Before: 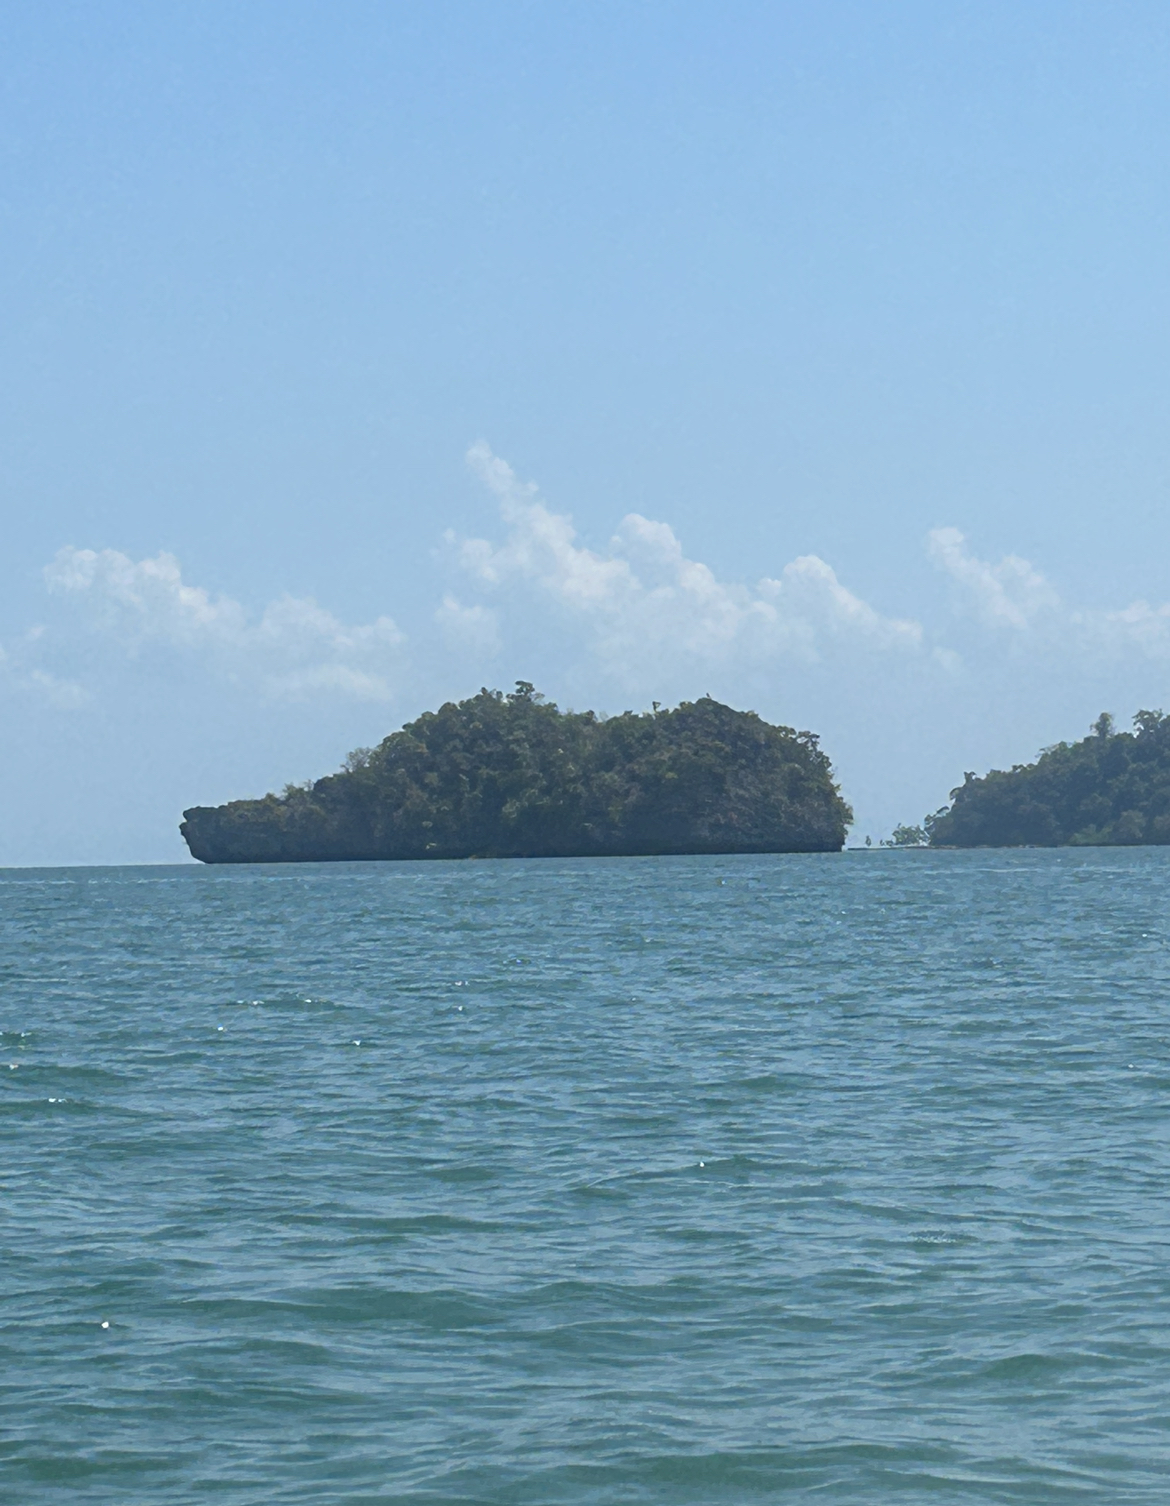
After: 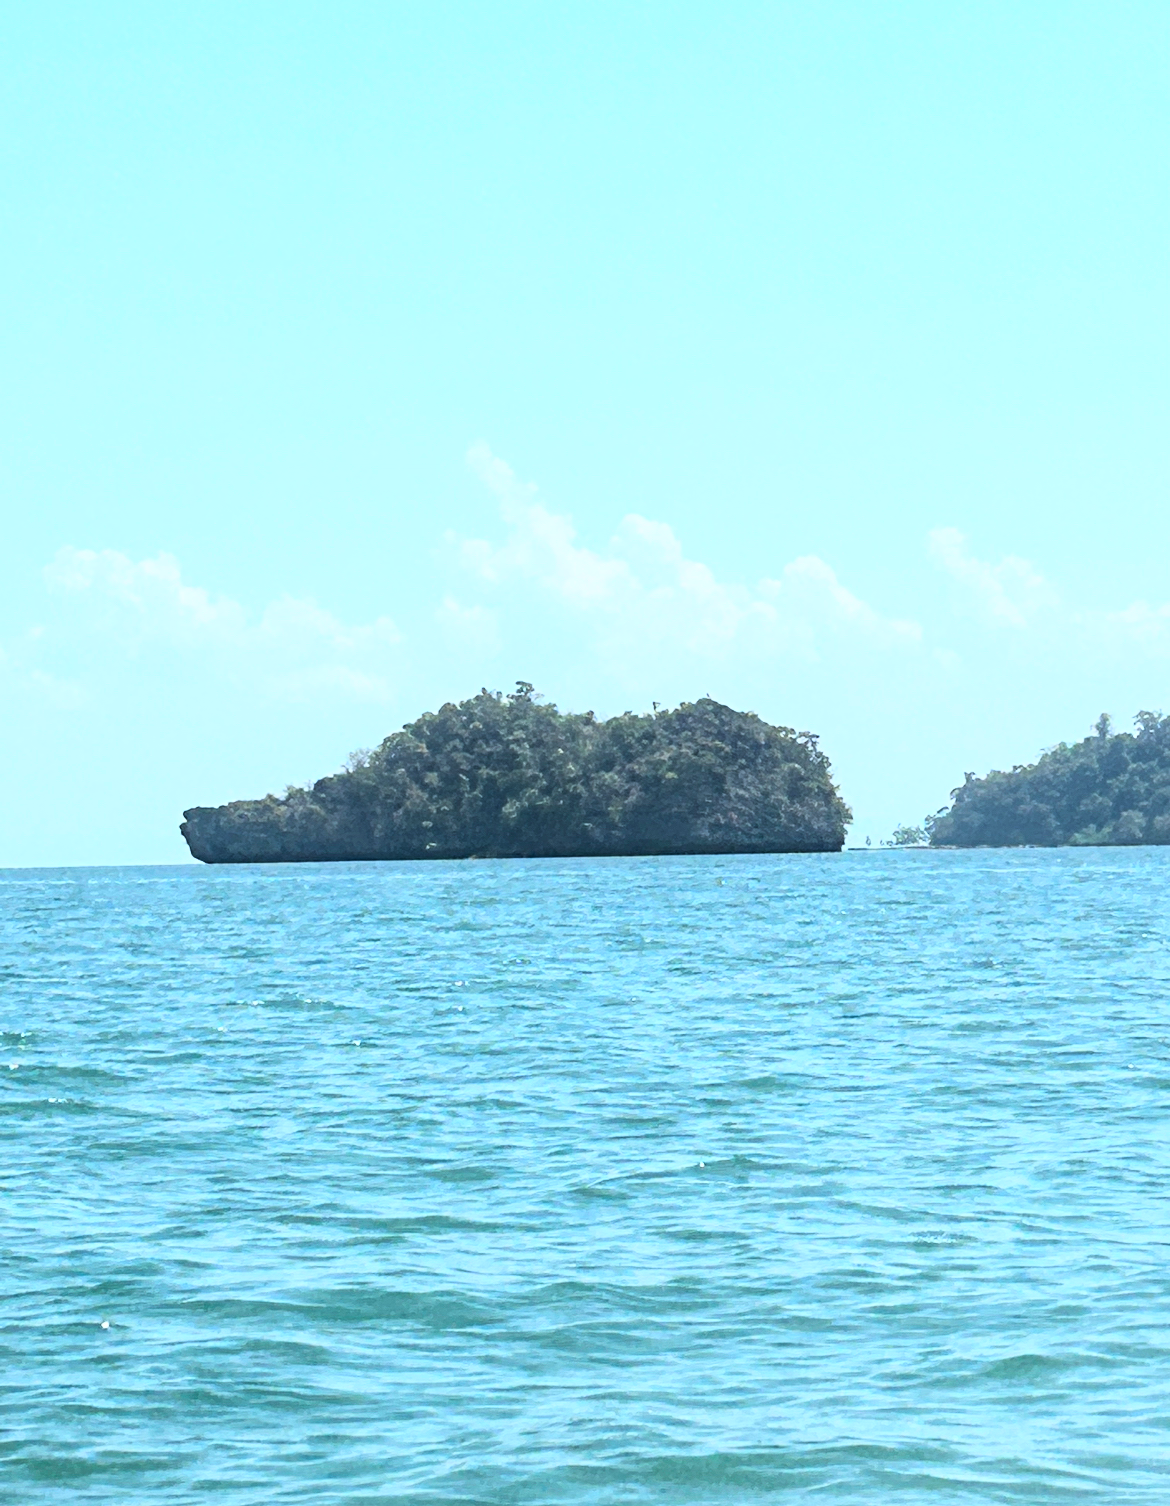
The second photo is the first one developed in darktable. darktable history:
rgb curve: curves: ch0 [(0, 0) (0.21, 0.15) (0.24, 0.21) (0.5, 0.75) (0.75, 0.96) (0.89, 0.99) (1, 1)]; ch1 [(0, 0.02) (0.21, 0.13) (0.25, 0.2) (0.5, 0.67) (0.75, 0.9) (0.89, 0.97) (1, 1)]; ch2 [(0, 0.02) (0.21, 0.13) (0.25, 0.2) (0.5, 0.67) (0.75, 0.9) (0.89, 0.97) (1, 1)], compensate middle gray true
local contrast: mode bilateral grid, contrast 15, coarseness 36, detail 105%, midtone range 0.2
